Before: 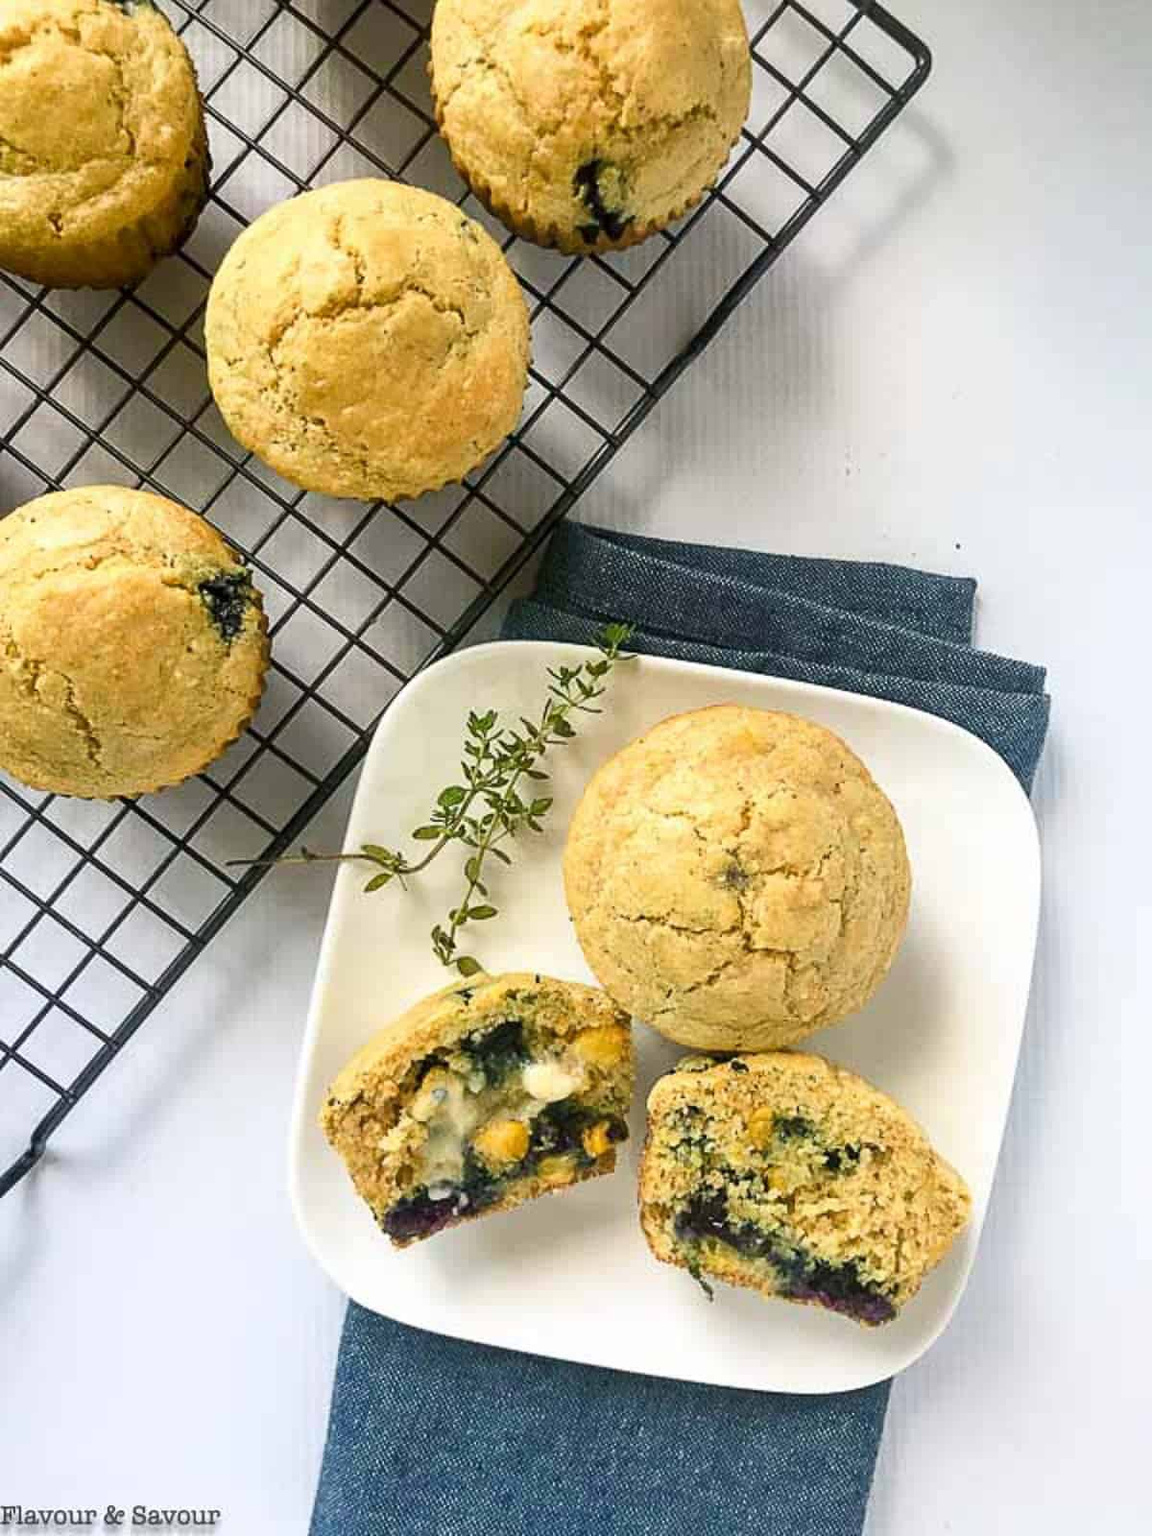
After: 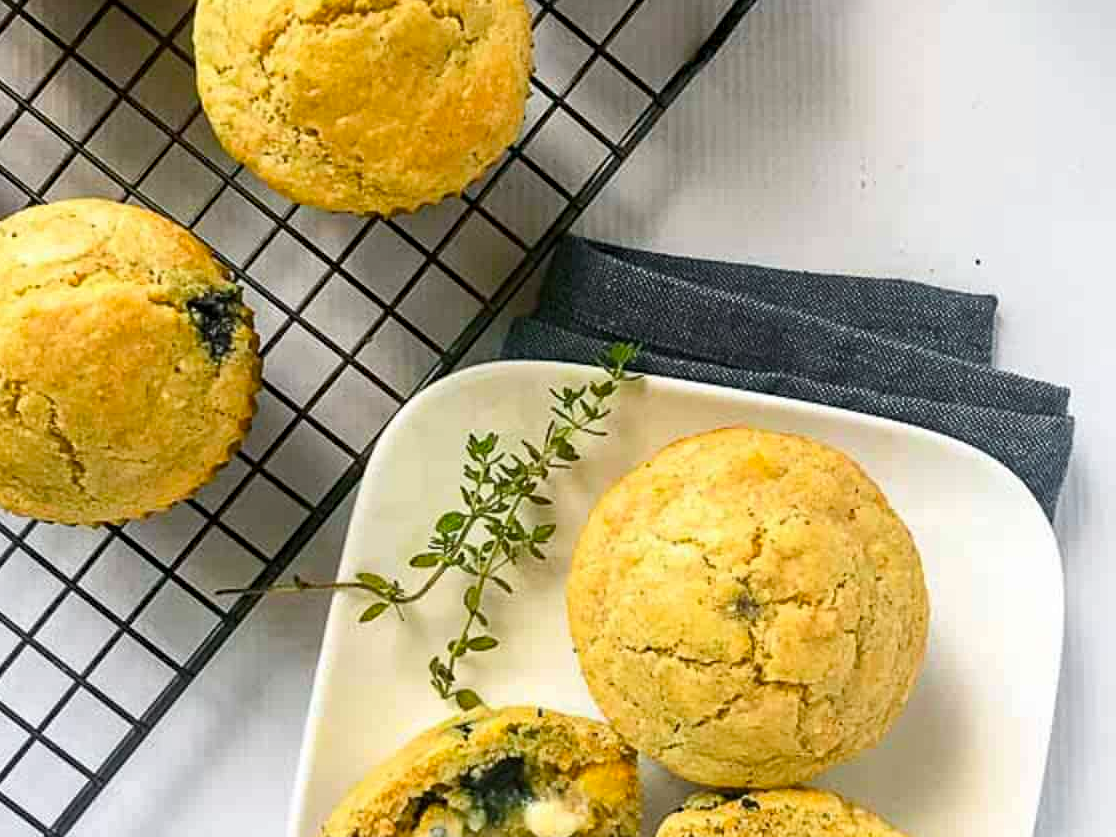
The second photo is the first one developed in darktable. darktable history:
color zones: curves: ch1 [(0.25, 0.61) (0.75, 0.248)]
crop: left 1.744%, top 19.225%, right 5.069%, bottom 28.357%
haze removal: compatibility mode true, adaptive false
